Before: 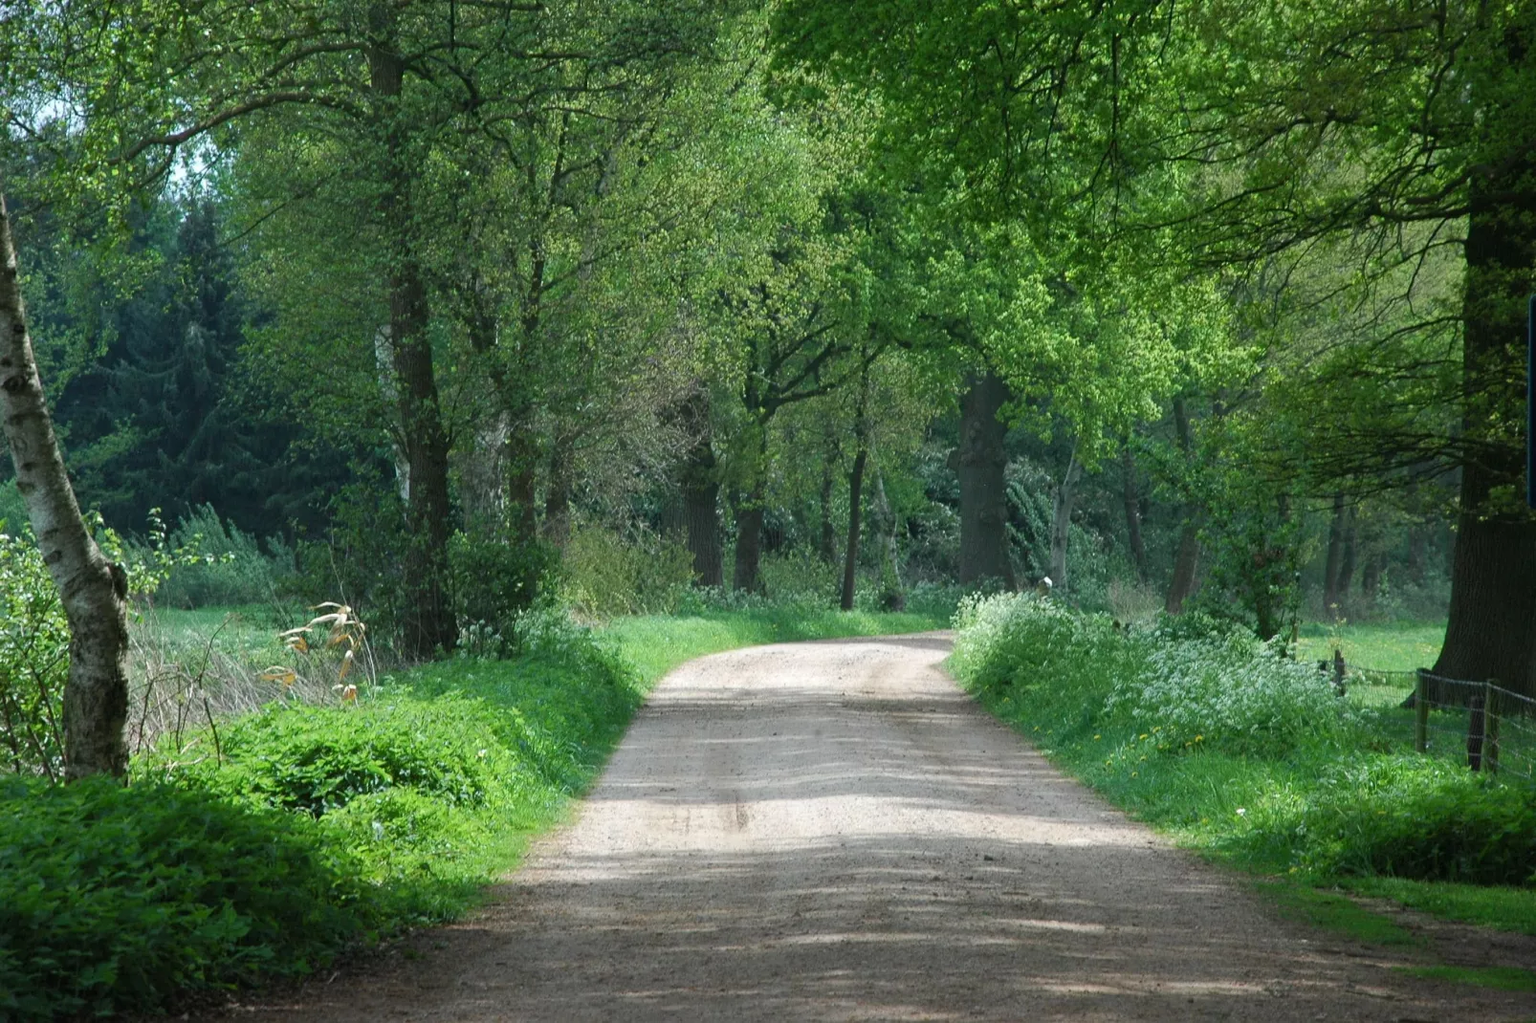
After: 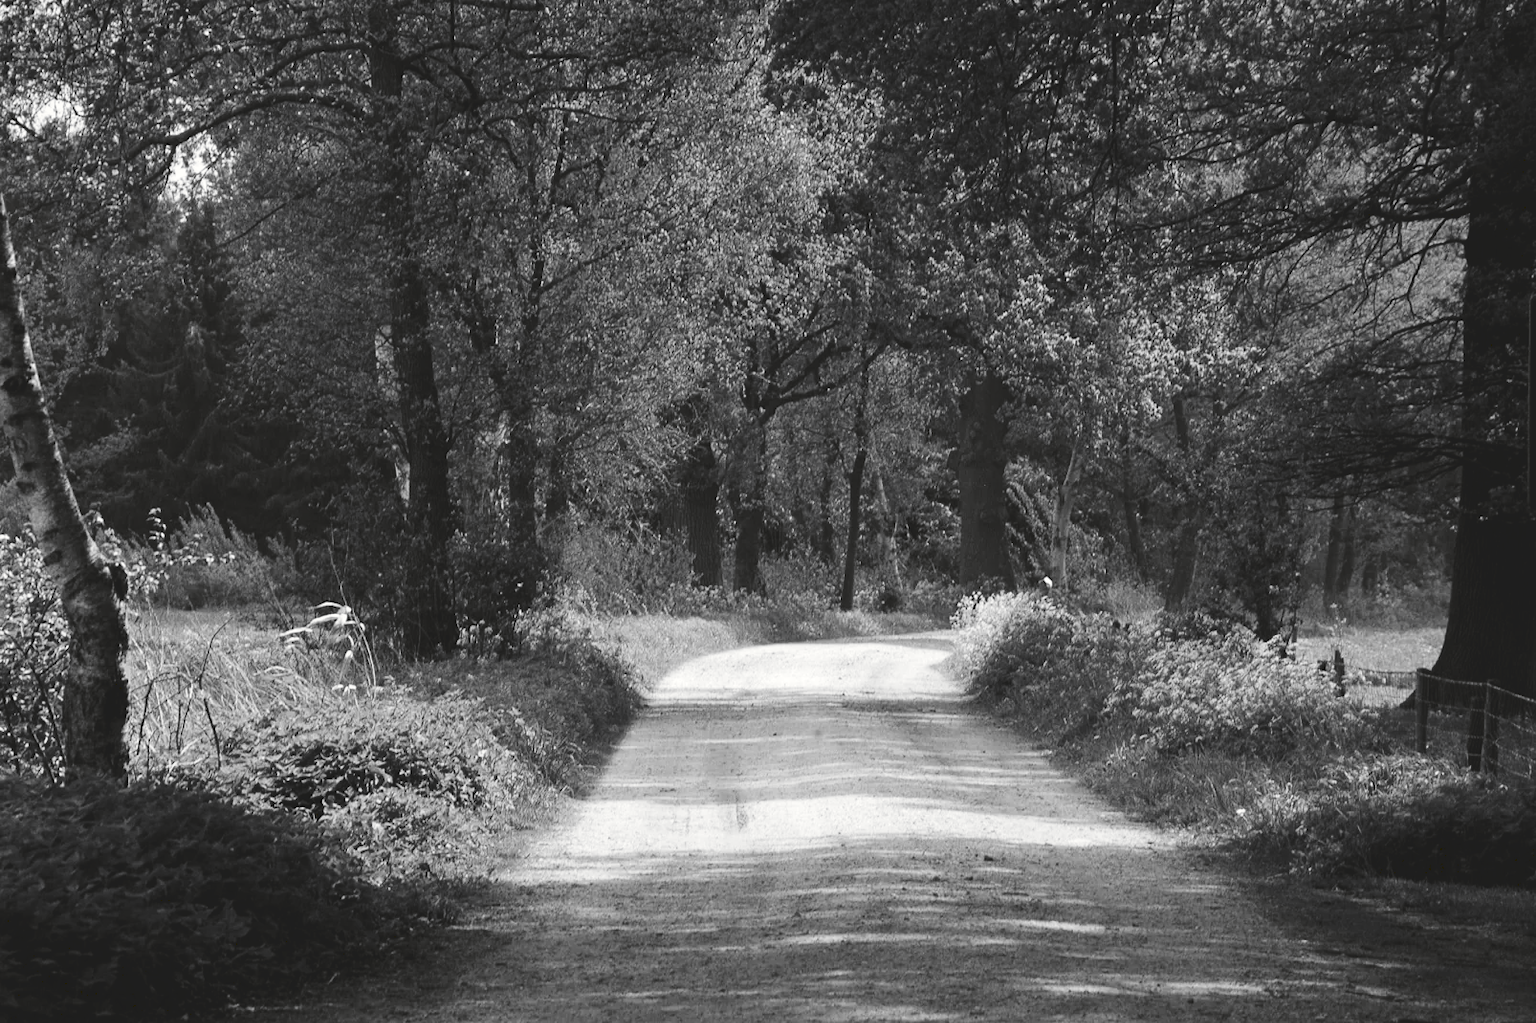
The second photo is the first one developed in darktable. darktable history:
tone curve: curves: ch0 [(0, 0) (0.003, 0.108) (0.011, 0.108) (0.025, 0.108) (0.044, 0.113) (0.069, 0.113) (0.1, 0.121) (0.136, 0.136) (0.177, 0.16) (0.224, 0.192) (0.277, 0.246) (0.335, 0.324) (0.399, 0.419) (0.468, 0.518) (0.543, 0.622) (0.623, 0.721) (0.709, 0.815) (0.801, 0.893) (0.898, 0.949) (1, 1)], preserve colors none
color look up table: target L [84.2, 87.41, 80.24, 80.97, 75.88, 49.64, 63.22, 64.23, 69.61, 40.18, 53.98, 48.04, 45.36, 30.01, 20.79, 2.742, 200.91, 88.12, 84.2, 67, 65.49, 64.74, 63.98, 56.58, 67, 53.5, 30.59, 22.16, 87.05, 84.2, 68.99, 63.98, 78.43, 72.58, 78.8, 58.12, 43.73, 31.74, 31.46, 27.53, 31.46, 100, 88.12, 89.53, 78.43, 84.56, 58.12, 46.7, 52.41], target a [0, -0.001, -0.001, -0.002, -0.001, 0.001, 0, 0.001, 0, 0.001 ×5, 0, -0.307, 0, -0.003, 0 ×5, 0.001, 0, 0.001, 0.001, 0, 0, 0, 0.001, 0, 0, 0, -0.001, 0.001 ×4, 0, 0.001, -0.286, -0.003, -0.002, 0, -0.001, 0.001, 0.001, 0], target b [0.002, 0.002, 0.003, 0.025, 0.003, -0.004, 0.002, -0.004, 0.003, -0.004, -0.005, -0.004, -0.004, -0.004, 0.006, 3.782, -0.001, 0.025, 0.002, 0.002, 0.002, -0.004, 0.002, -0.004, 0.002, -0.005, -0.004, -0.001, 0.001, 0.002, -0.004, 0.002, 0.002, 0.002, 0.003, -0.004 ×4, -0.001, -0.004, 3.598, 0.025, 0.025, 0.002, 0.002, -0.004, -0.004, 0.002], num patches 49
